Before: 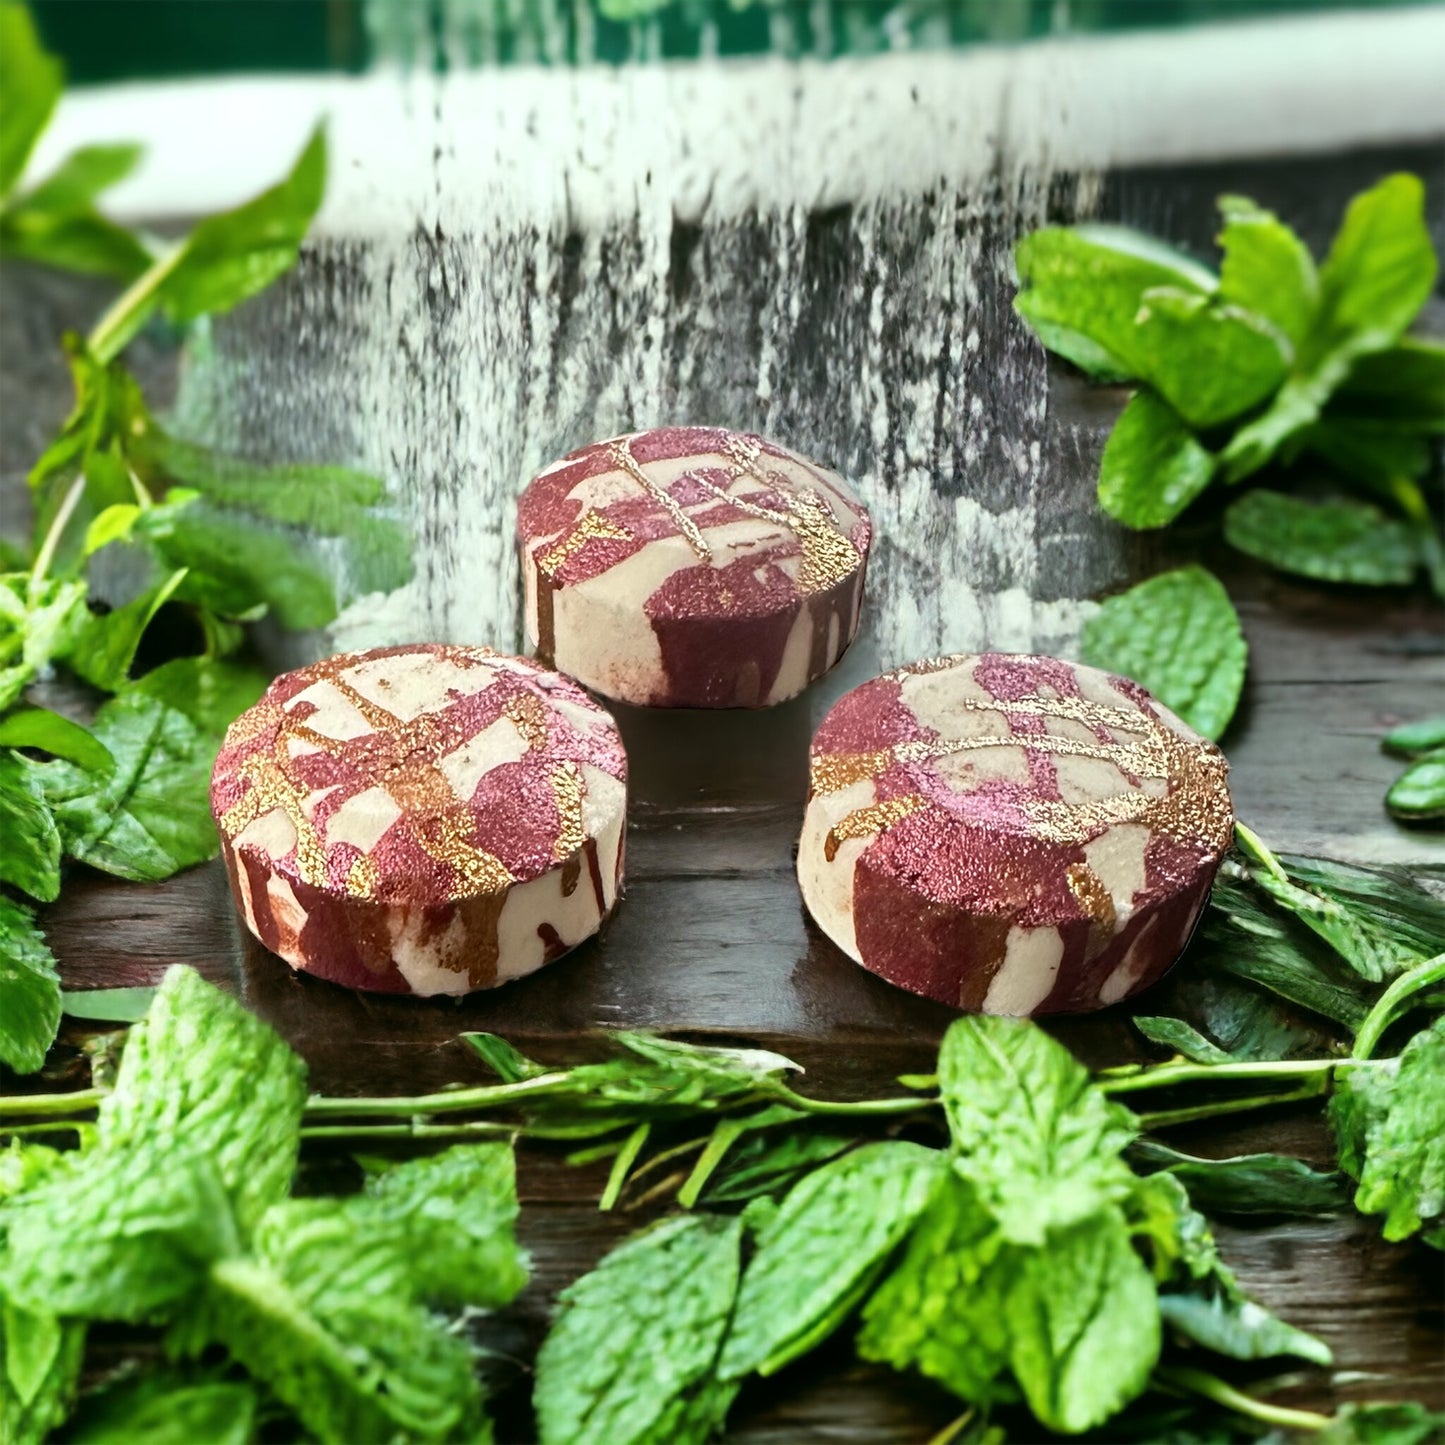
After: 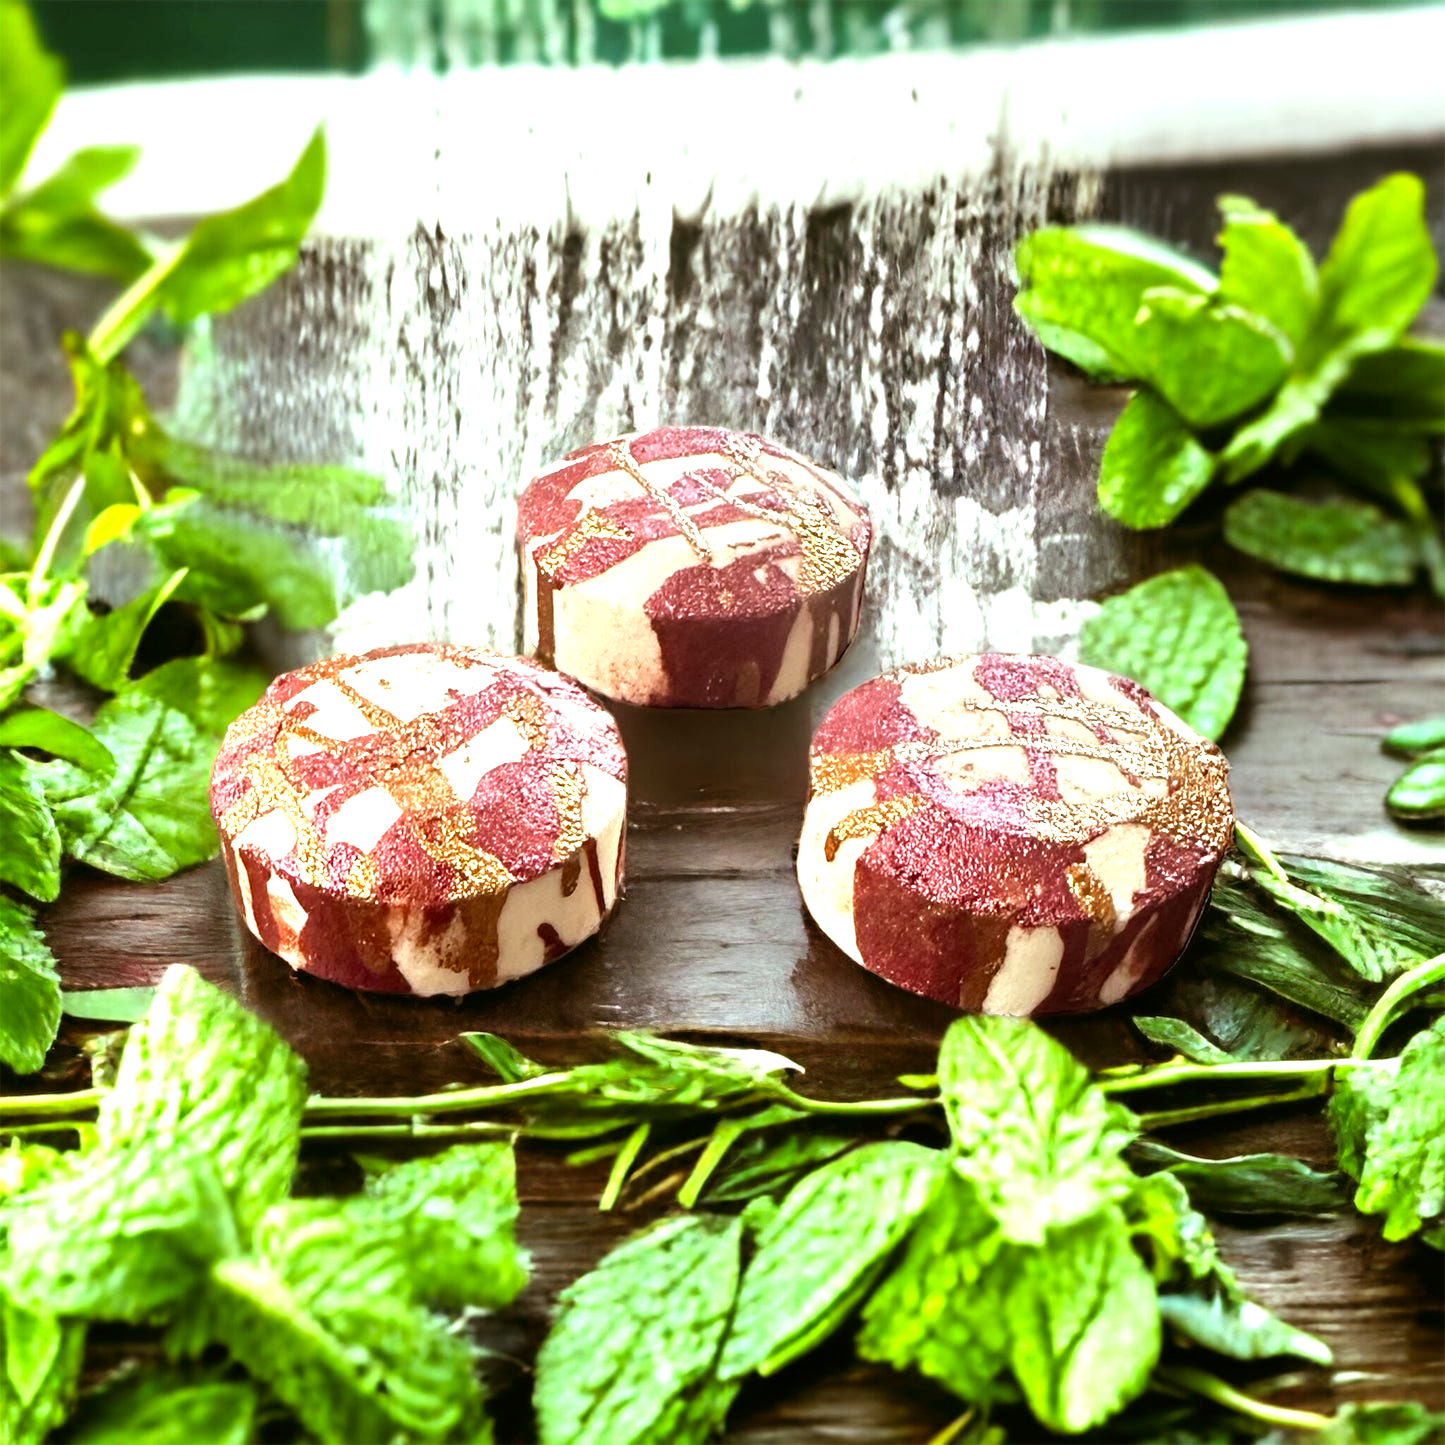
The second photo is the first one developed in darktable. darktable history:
rgb levels: mode RGB, independent channels, levels [[0, 0.5, 1], [0, 0.521, 1], [0, 0.536, 1]]
exposure: exposure 0.935 EV, compensate highlight preservation false
